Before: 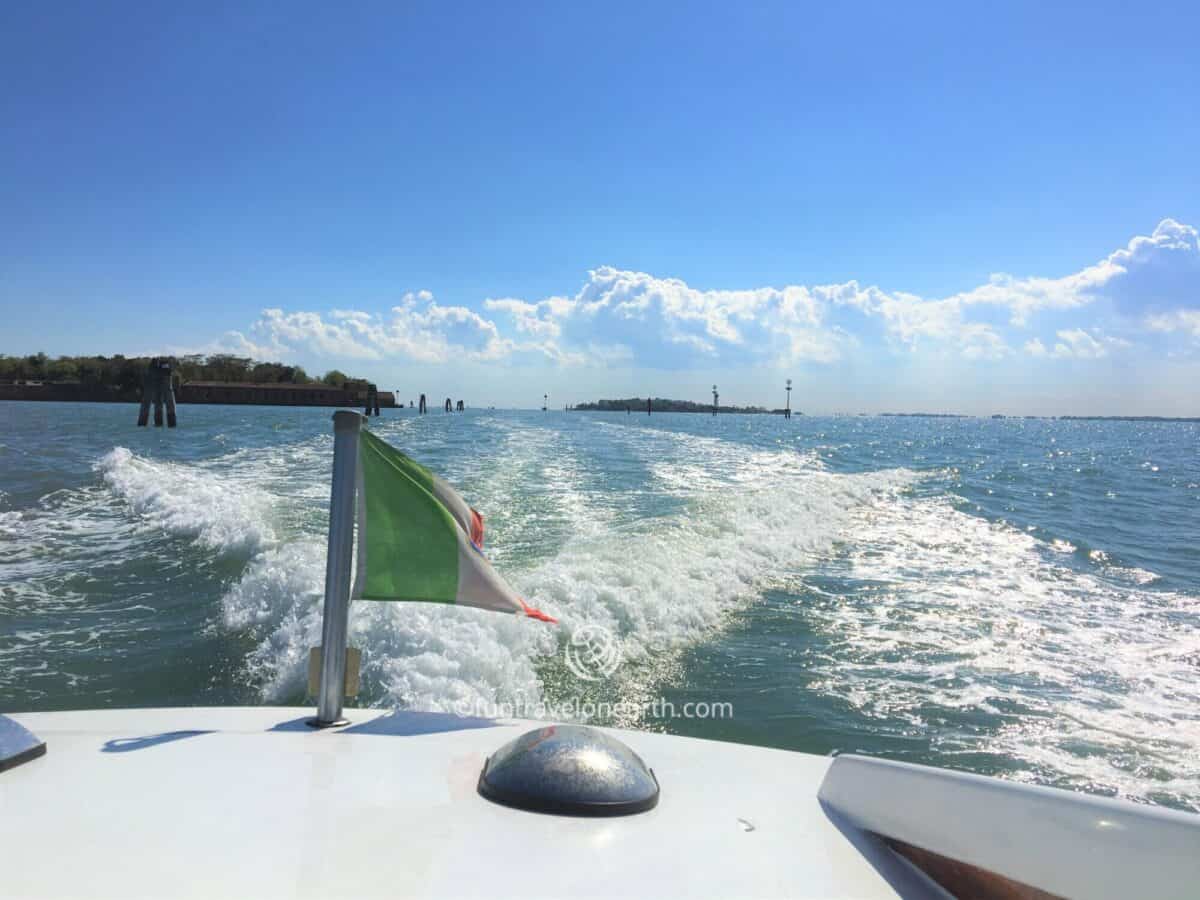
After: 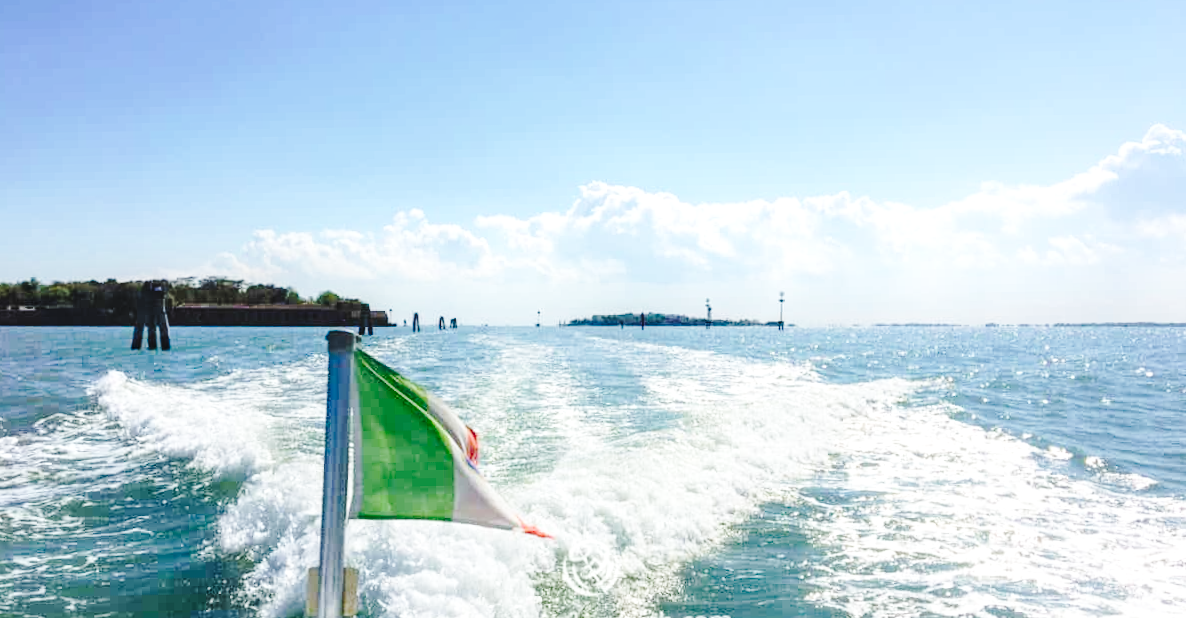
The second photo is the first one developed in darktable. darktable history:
base curve: curves: ch0 [(0, 0) (0.028, 0.03) (0.121, 0.232) (0.46, 0.748) (0.859, 0.968) (1, 1)], preserve colors none
crop and rotate: top 8.293%, bottom 20.996%
exposure: compensate highlight preservation false
tone curve: curves: ch0 [(0, 0) (0.003, 0.008) (0.011, 0.011) (0.025, 0.018) (0.044, 0.028) (0.069, 0.039) (0.1, 0.056) (0.136, 0.081) (0.177, 0.118) (0.224, 0.164) (0.277, 0.223) (0.335, 0.3) (0.399, 0.399) (0.468, 0.51) (0.543, 0.618) (0.623, 0.71) (0.709, 0.79) (0.801, 0.865) (0.898, 0.93) (1, 1)], preserve colors none
local contrast: on, module defaults
rotate and perspective: rotation -1°, crop left 0.011, crop right 0.989, crop top 0.025, crop bottom 0.975
white balance: emerald 1
